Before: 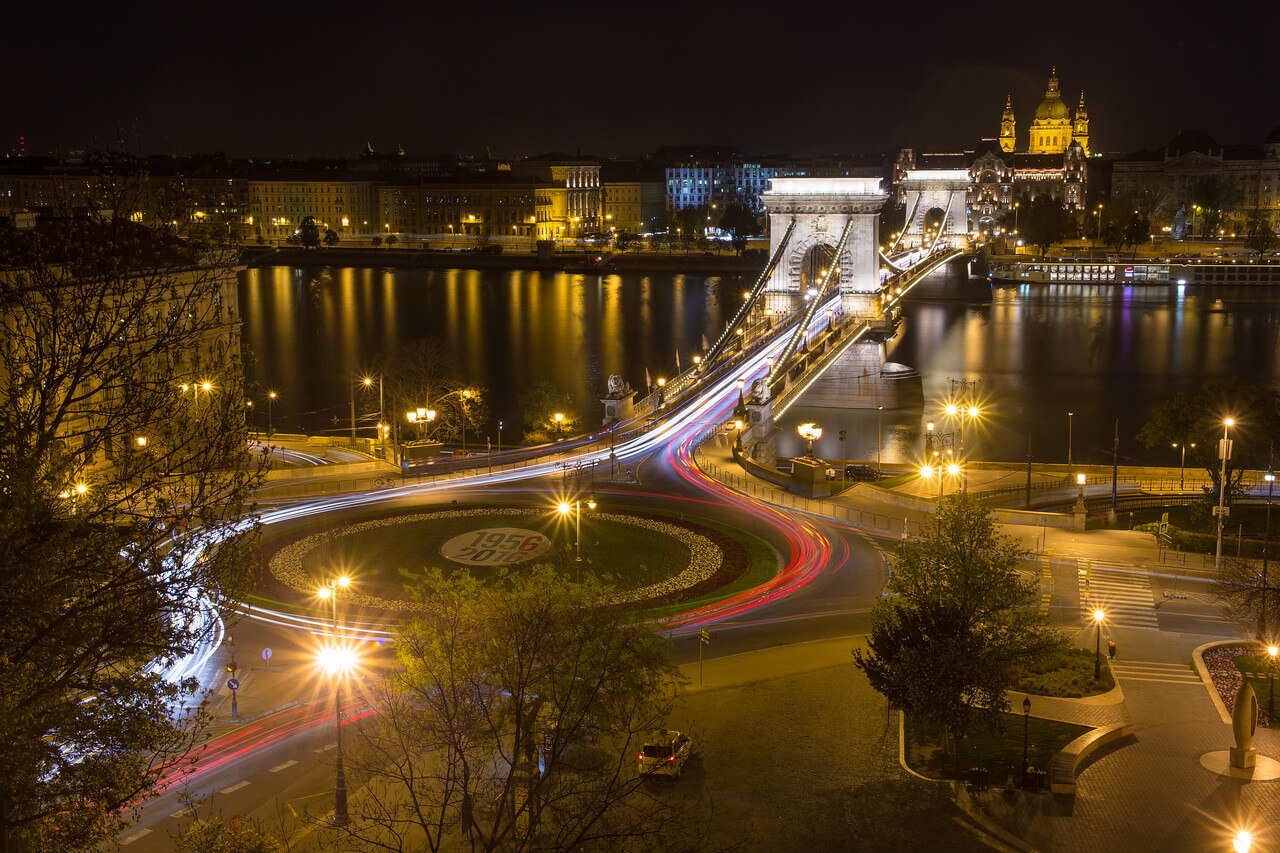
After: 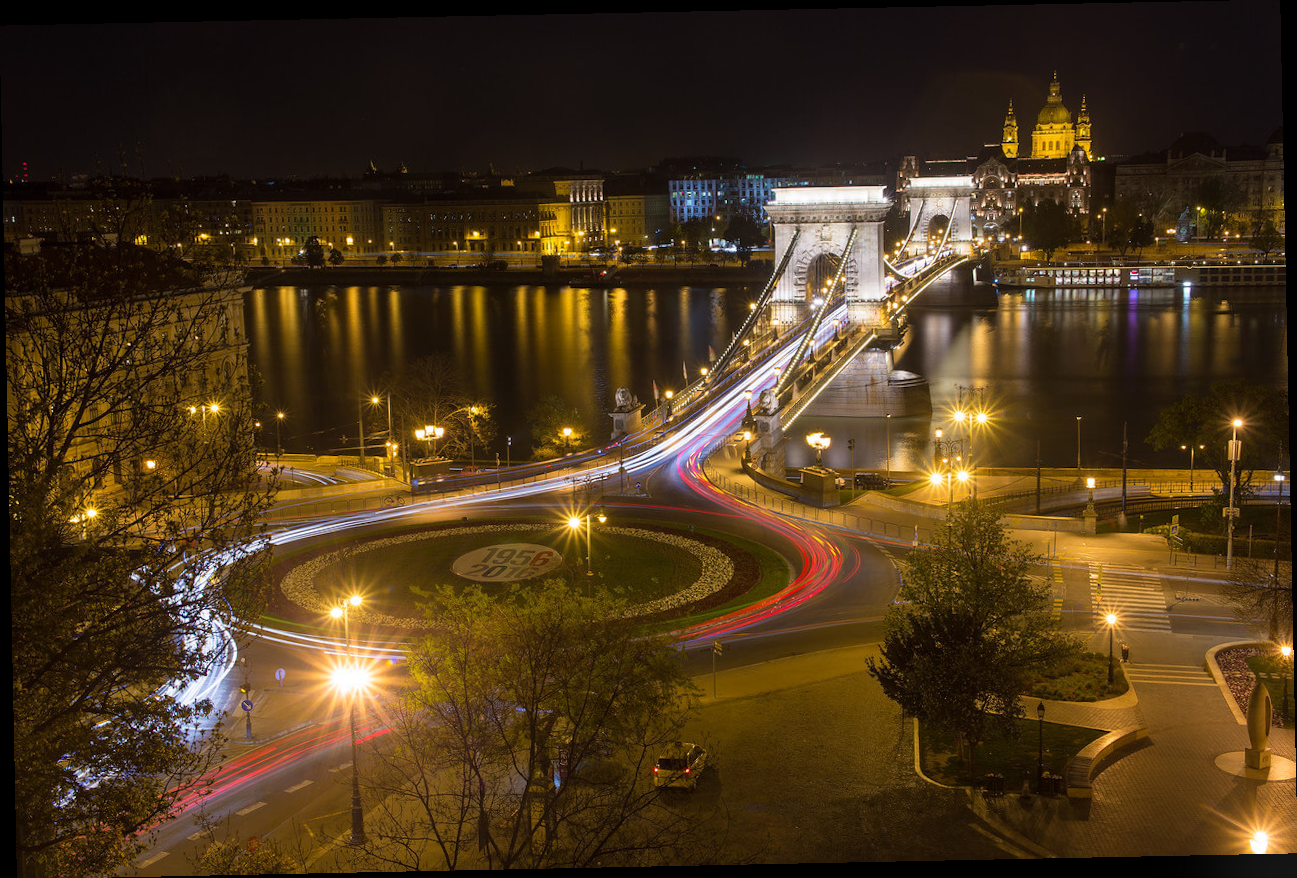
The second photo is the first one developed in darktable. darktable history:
rotate and perspective: rotation -1.17°, automatic cropping off
bloom: size 9%, threshold 100%, strength 7%
exposure: compensate exposure bias true, compensate highlight preservation false
